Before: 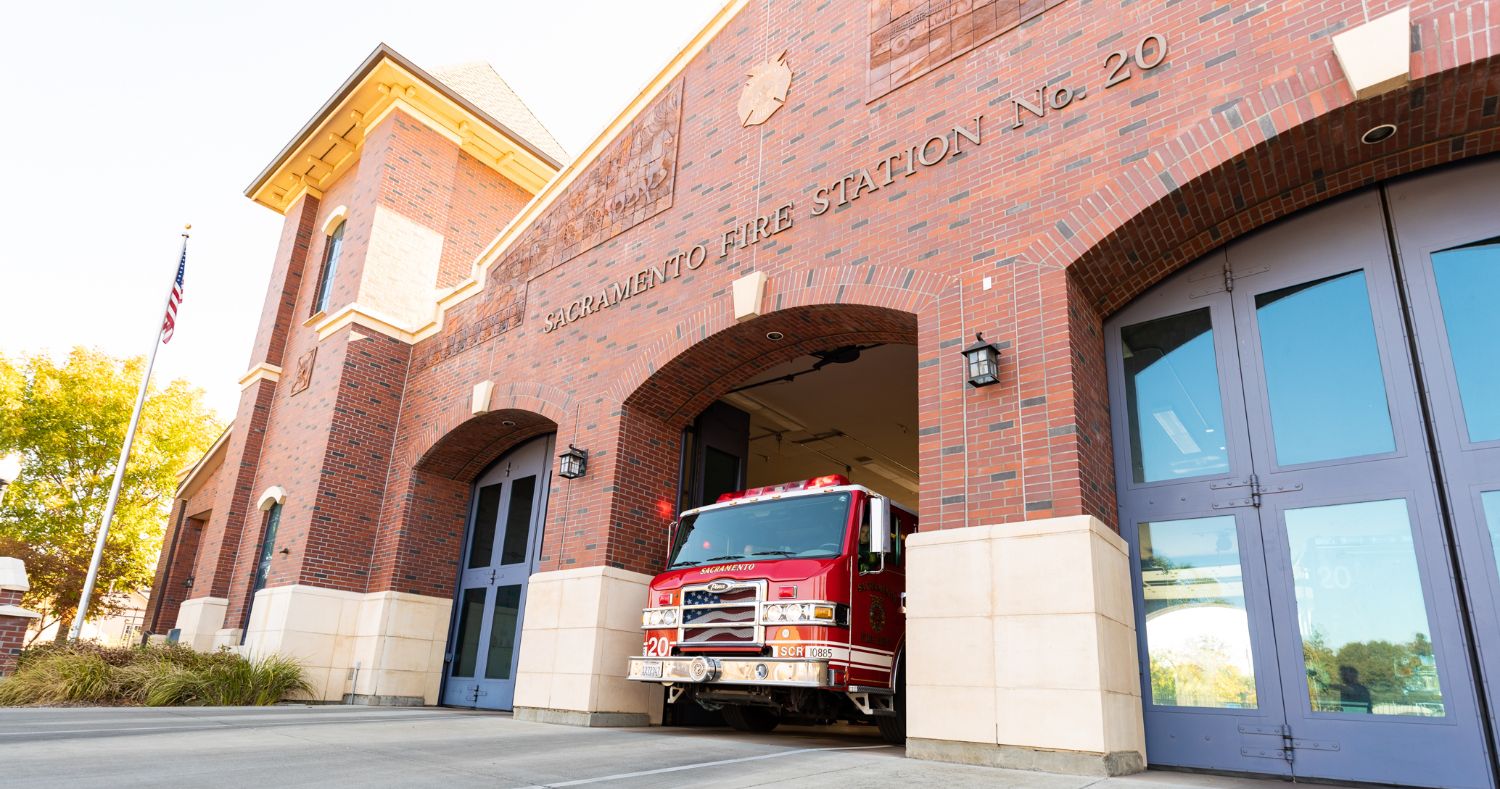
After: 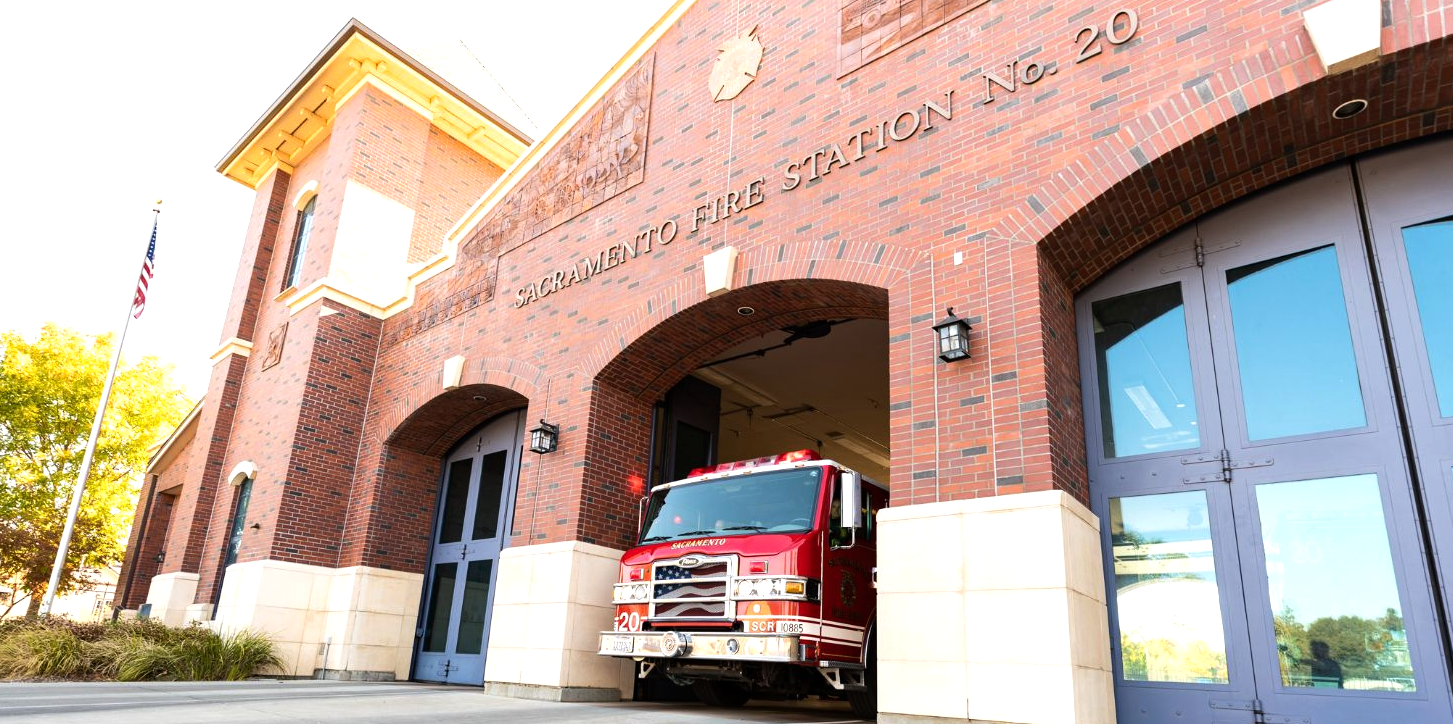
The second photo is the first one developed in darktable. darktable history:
crop: left 1.964%, top 3.251%, right 1.122%, bottom 4.933%
tone equalizer: -8 EV -0.417 EV, -7 EV -0.389 EV, -6 EV -0.333 EV, -5 EV -0.222 EV, -3 EV 0.222 EV, -2 EV 0.333 EV, -1 EV 0.389 EV, +0 EV 0.417 EV, edges refinement/feathering 500, mask exposure compensation -1.57 EV, preserve details no
